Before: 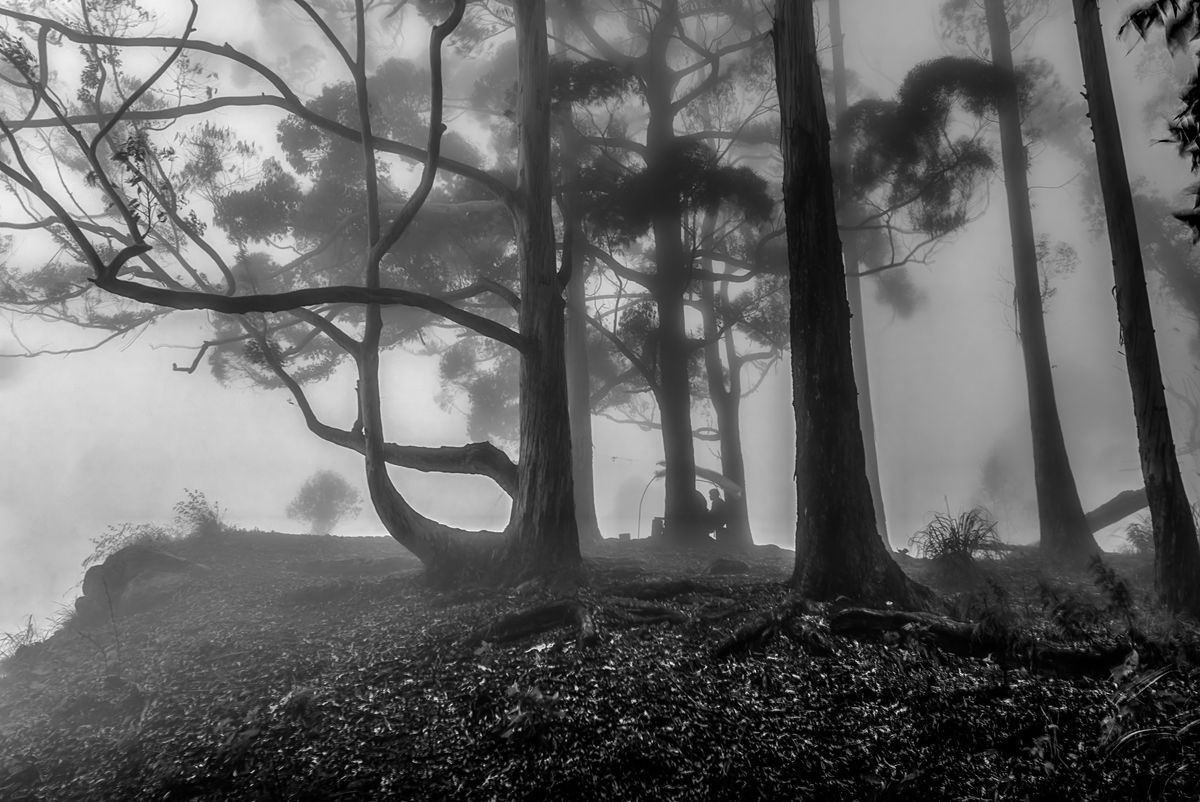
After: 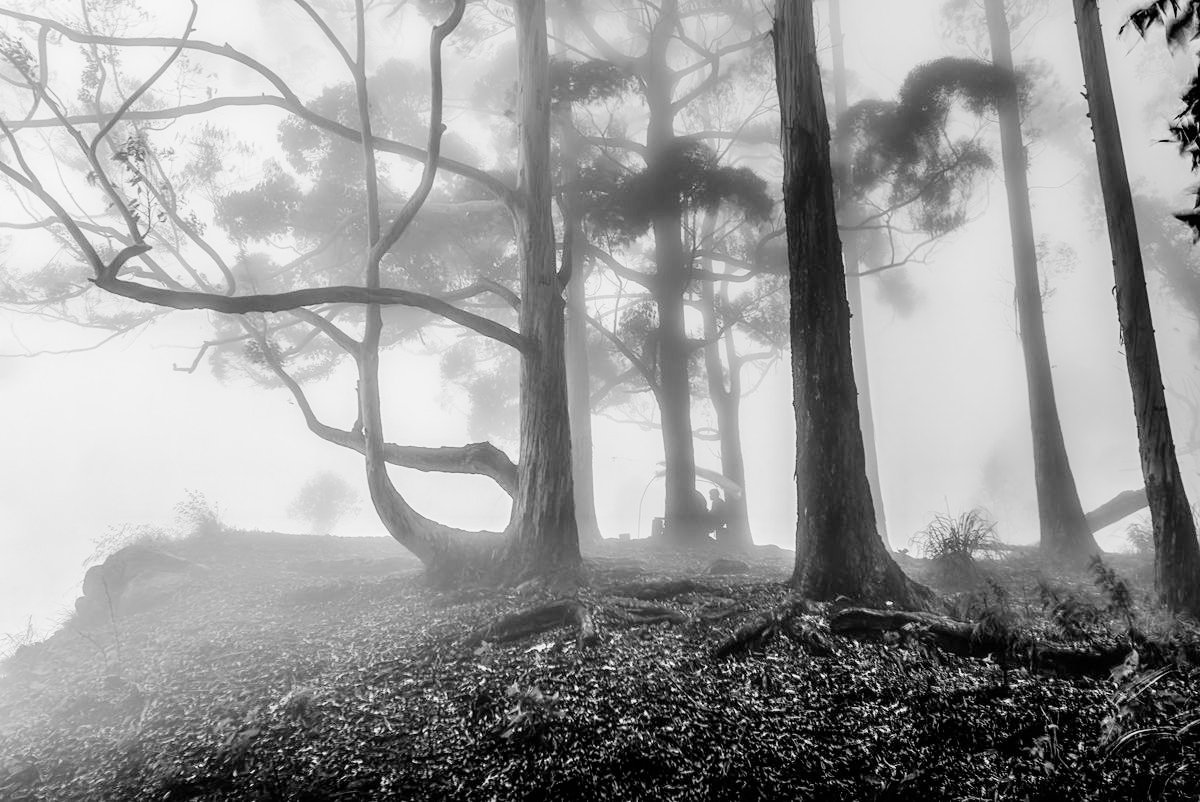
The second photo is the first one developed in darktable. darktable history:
contrast equalizer: y [[0.5, 0.486, 0.447, 0.446, 0.489, 0.5], [0.5 ×6], [0.5 ×6], [0 ×6], [0 ×6]]
exposure: black level correction 0, exposure 2.088 EV, compensate exposure bias true, compensate highlight preservation false
filmic rgb: black relative exposure -6.98 EV, white relative exposure 5.63 EV, hardness 2.86
